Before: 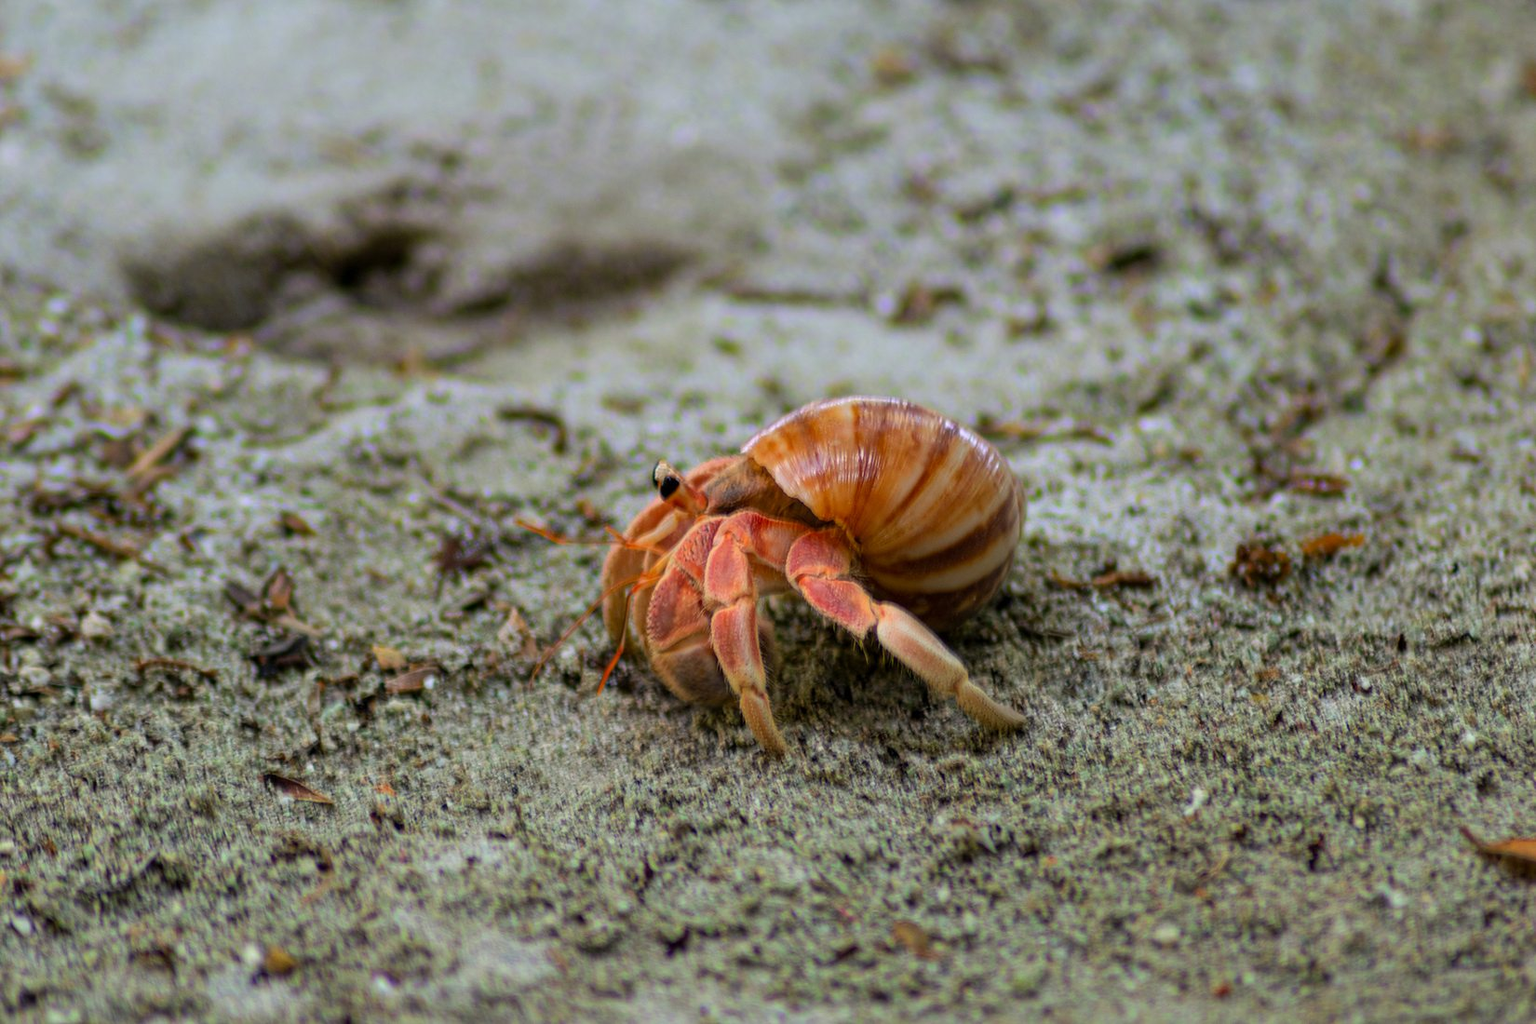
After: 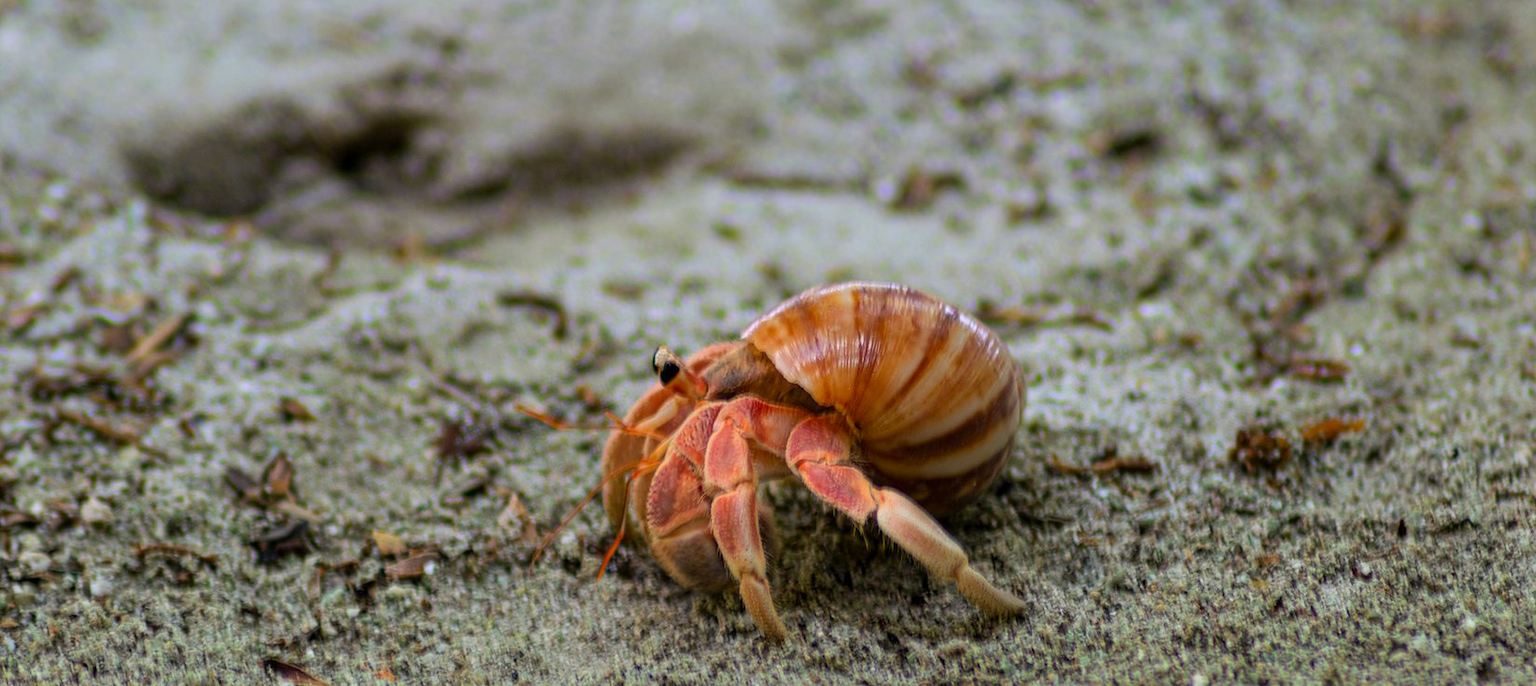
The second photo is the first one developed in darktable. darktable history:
contrast brightness saturation: contrast 0.055
crop: top 11.182%, bottom 21.809%
